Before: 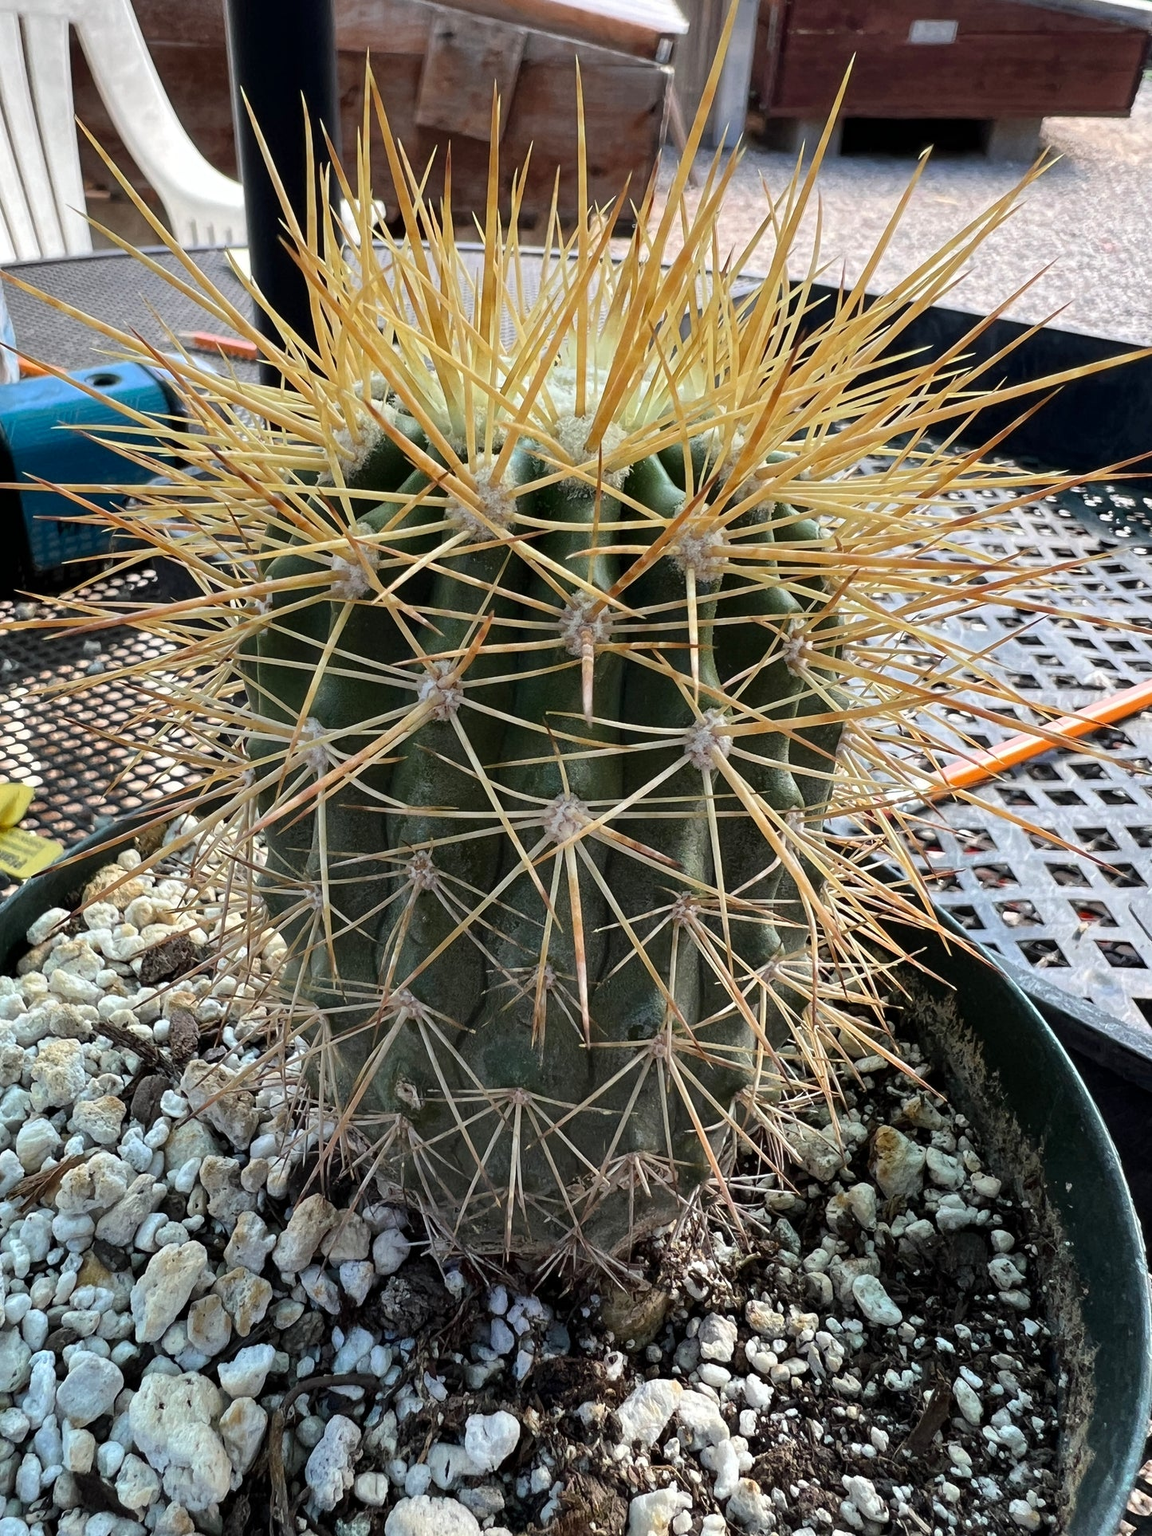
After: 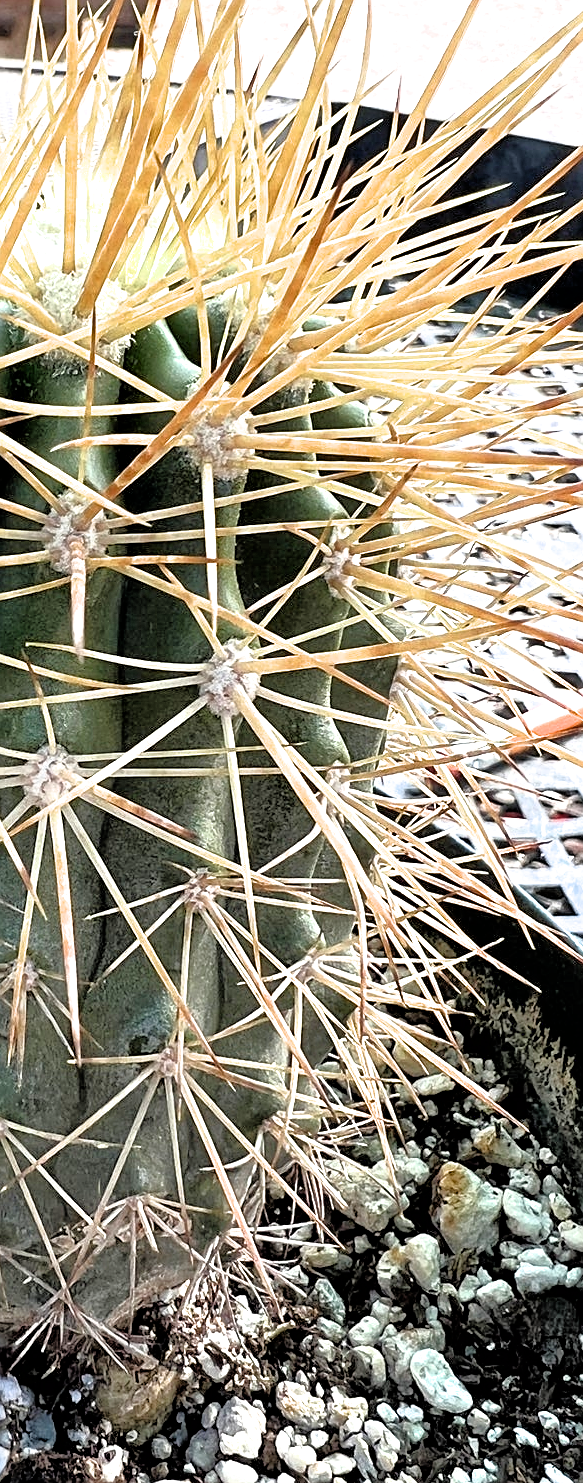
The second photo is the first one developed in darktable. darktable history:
filmic rgb: black relative exposure -8.27 EV, white relative exposure 2.2 EV, threshold 6 EV, target white luminance 99.897%, hardness 7.14, latitude 75.64%, contrast 1.321, highlights saturation mix -2.52%, shadows ↔ highlights balance 30.24%, iterations of high-quality reconstruction 0, enable highlight reconstruction true
tone equalizer: -7 EV 0.146 EV, -6 EV 0.564 EV, -5 EV 1.12 EV, -4 EV 1.37 EV, -3 EV 1.13 EV, -2 EV 0.6 EV, -1 EV 0.155 EV
exposure: exposure 0.565 EV, compensate highlight preservation false
crop: left 45.641%, top 12.995%, right 13.998%, bottom 10.01%
sharpen: on, module defaults
